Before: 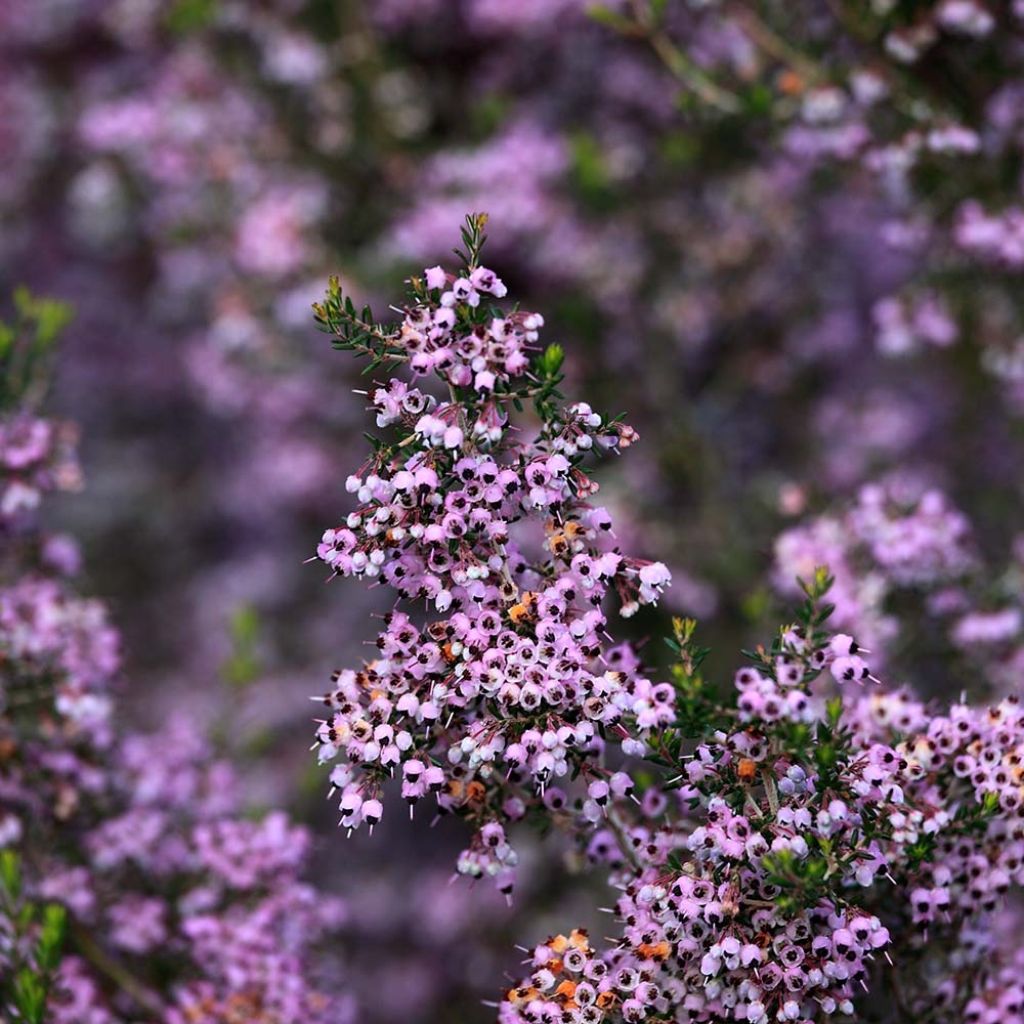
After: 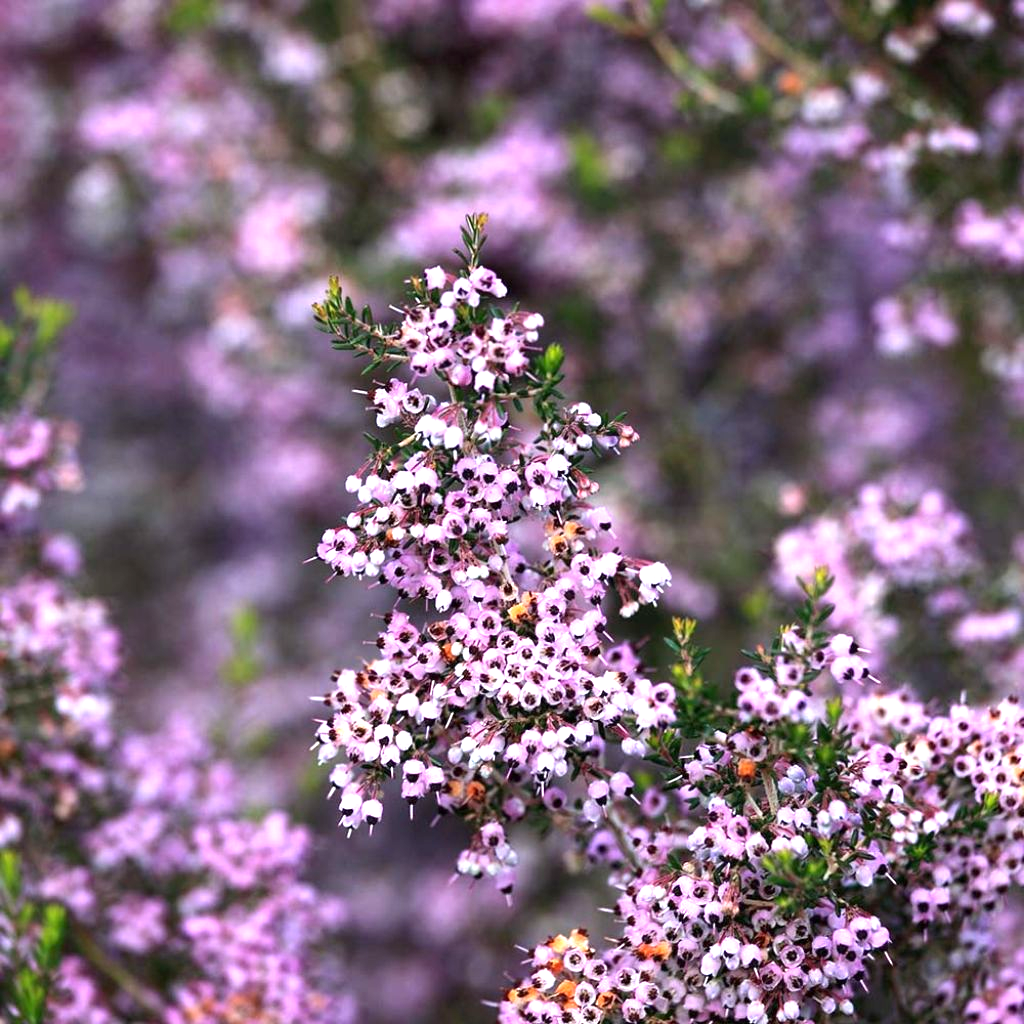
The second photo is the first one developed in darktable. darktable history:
exposure: exposure 0.942 EV, compensate highlight preservation false
